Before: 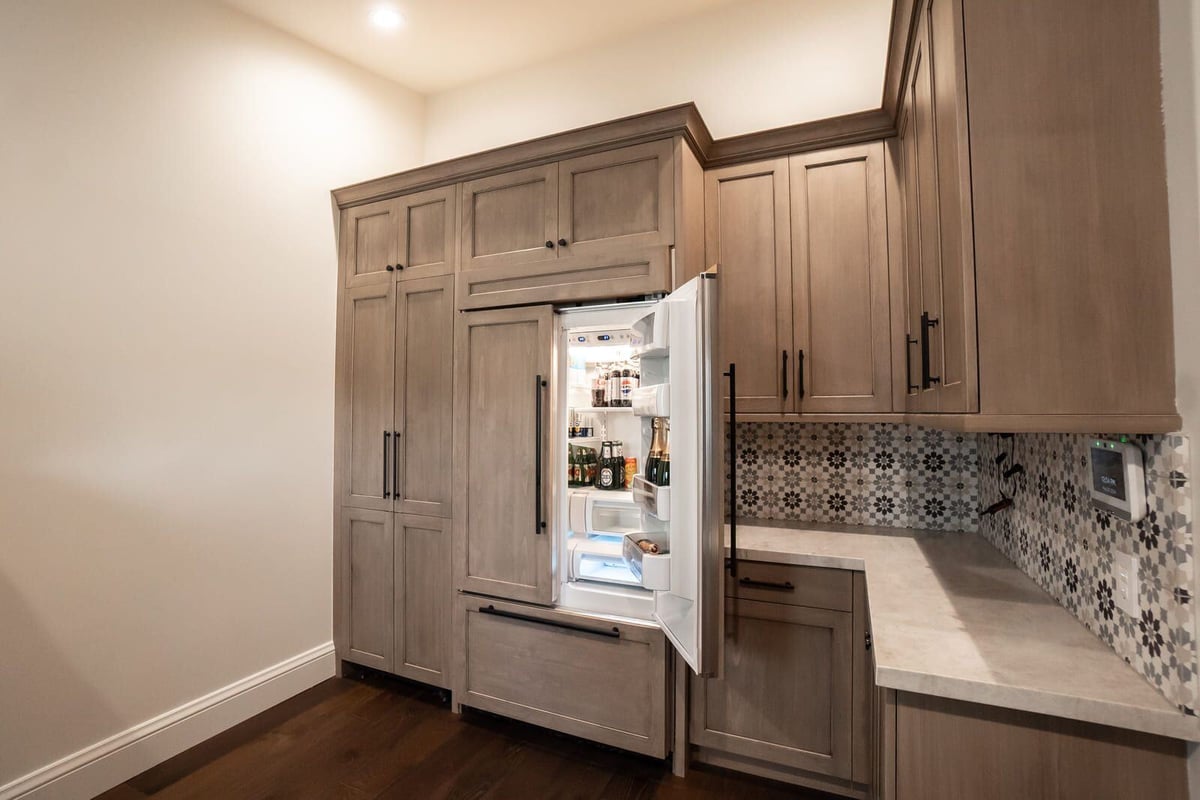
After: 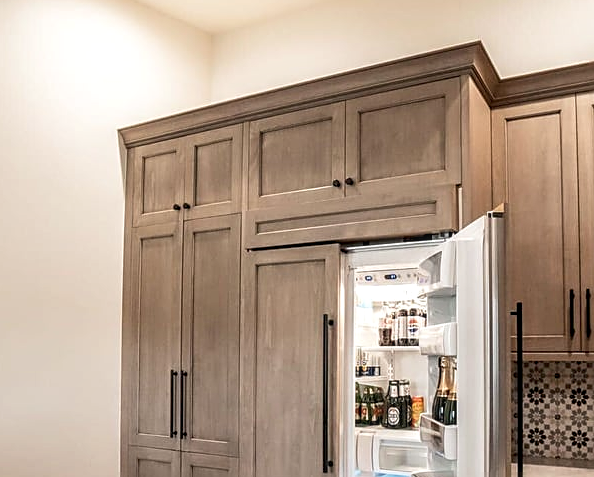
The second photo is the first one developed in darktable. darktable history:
sharpen: on, module defaults
local contrast: on, module defaults
tone curve: curves: ch0 [(0, 0) (0.003, 0.003) (0.011, 0.011) (0.025, 0.026) (0.044, 0.046) (0.069, 0.071) (0.1, 0.103) (0.136, 0.14) (0.177, 0.183) (0.224, 0.231) (0.277, 0.286) (0.335, 0.346) (0.399, 0.412) (0.468, 0.483) (0.543, 0.56) (0.623, 0.643) (0.709, 0.732) (0.801, 0.826) (0.898, 0.917) (1, 1)], preserve colors none
crop: left 17.811%, top 7.703%, right 32.673%, bottom 32.548%
